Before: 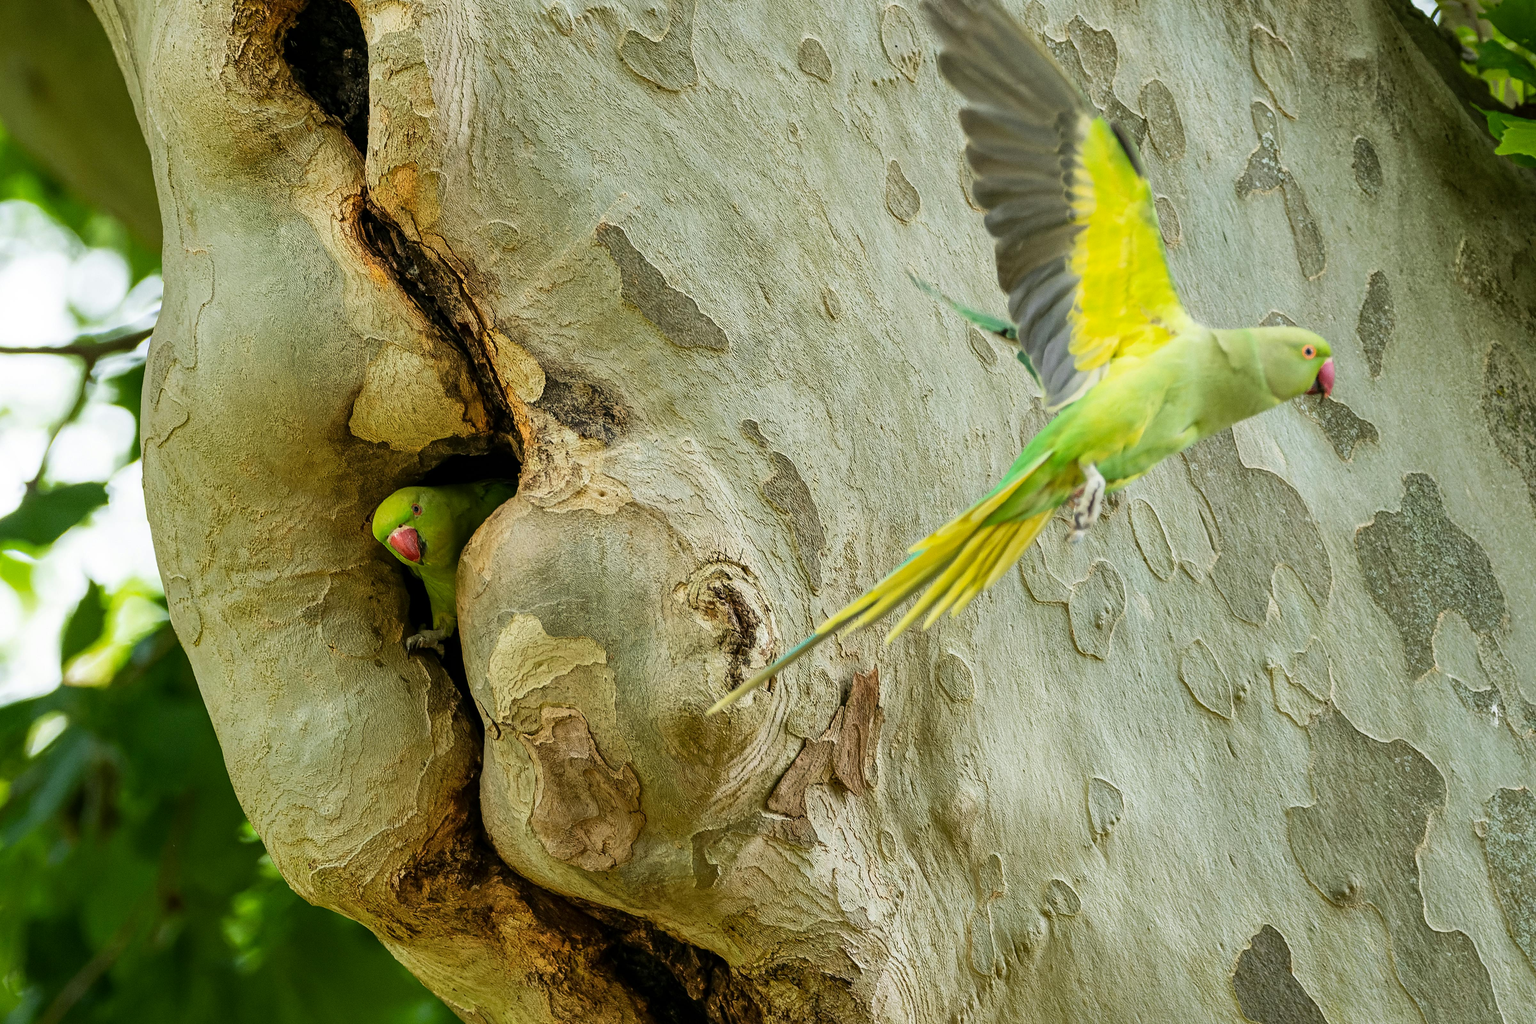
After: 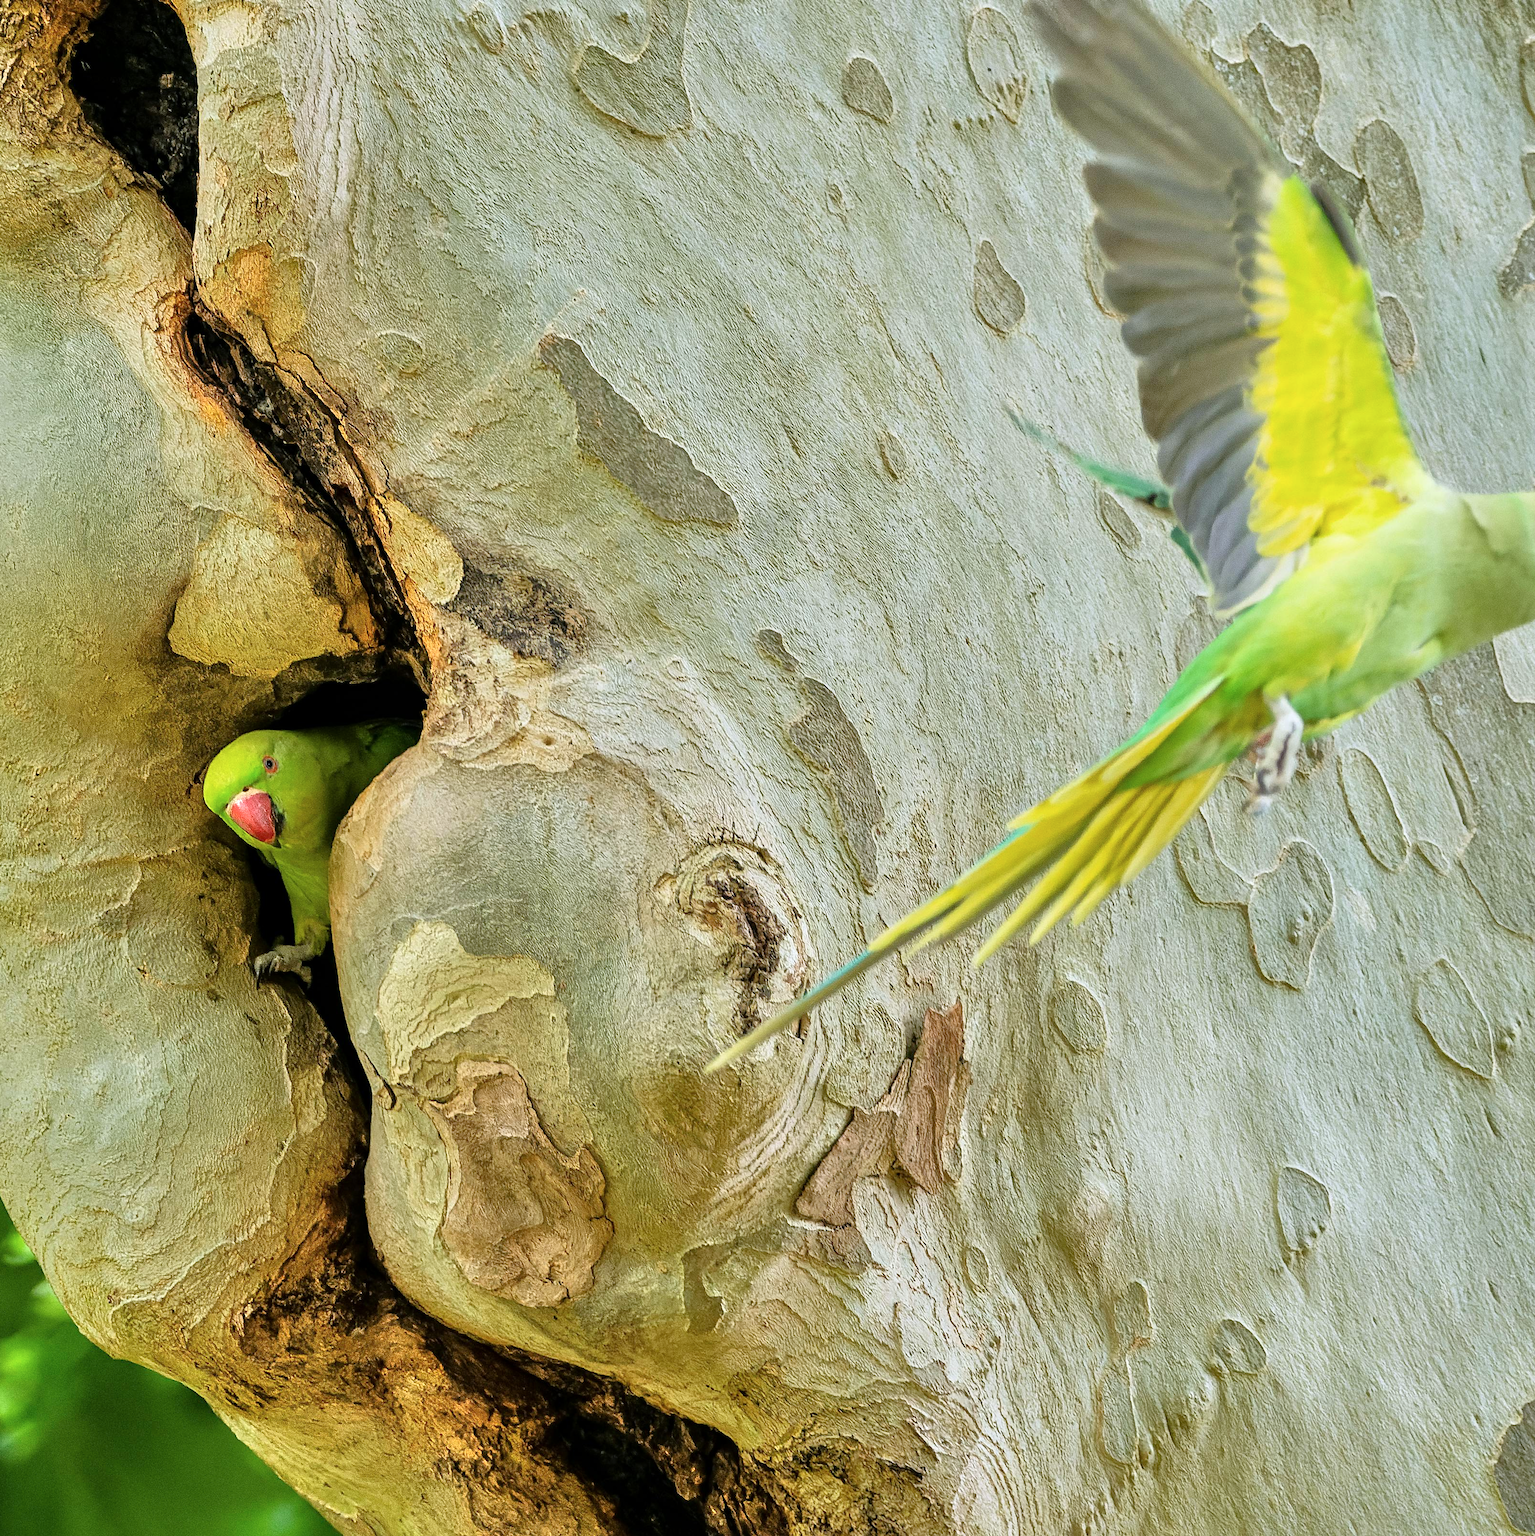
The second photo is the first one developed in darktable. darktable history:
crop: left 15.419%, right 17.914%
color calibration: illuminant as shot in camera, x 0.358, y 0.373, temperature 4628.91 K
tone equalizer: -7 EV 0.15 EV, -6 EV 0.6 EV, -5 EV 1.15 EV, -4 EV 1.33 EV, -3 EV 1.15 EV, -2 EV 0.6 EV, -1 EV 0.15 EV, mask exposure compensation -0.5 EV
